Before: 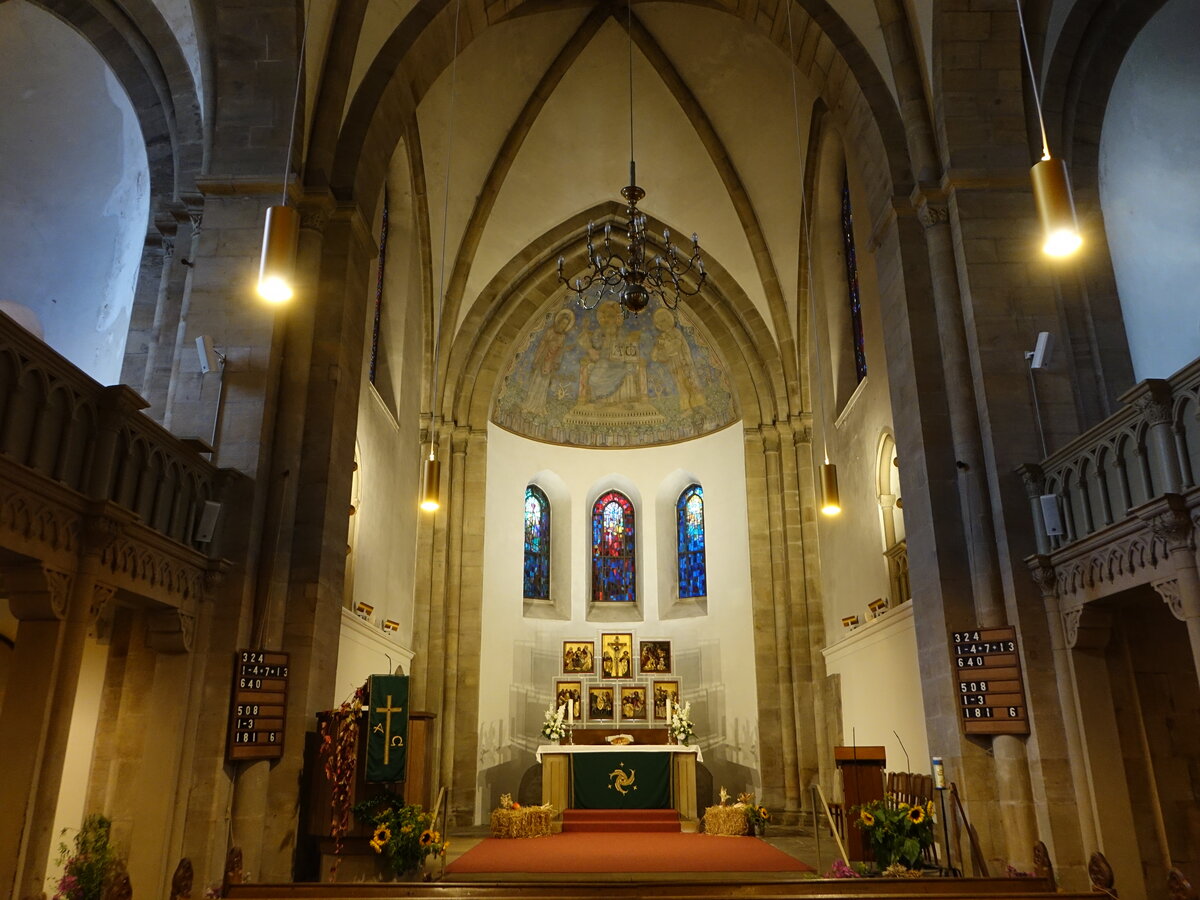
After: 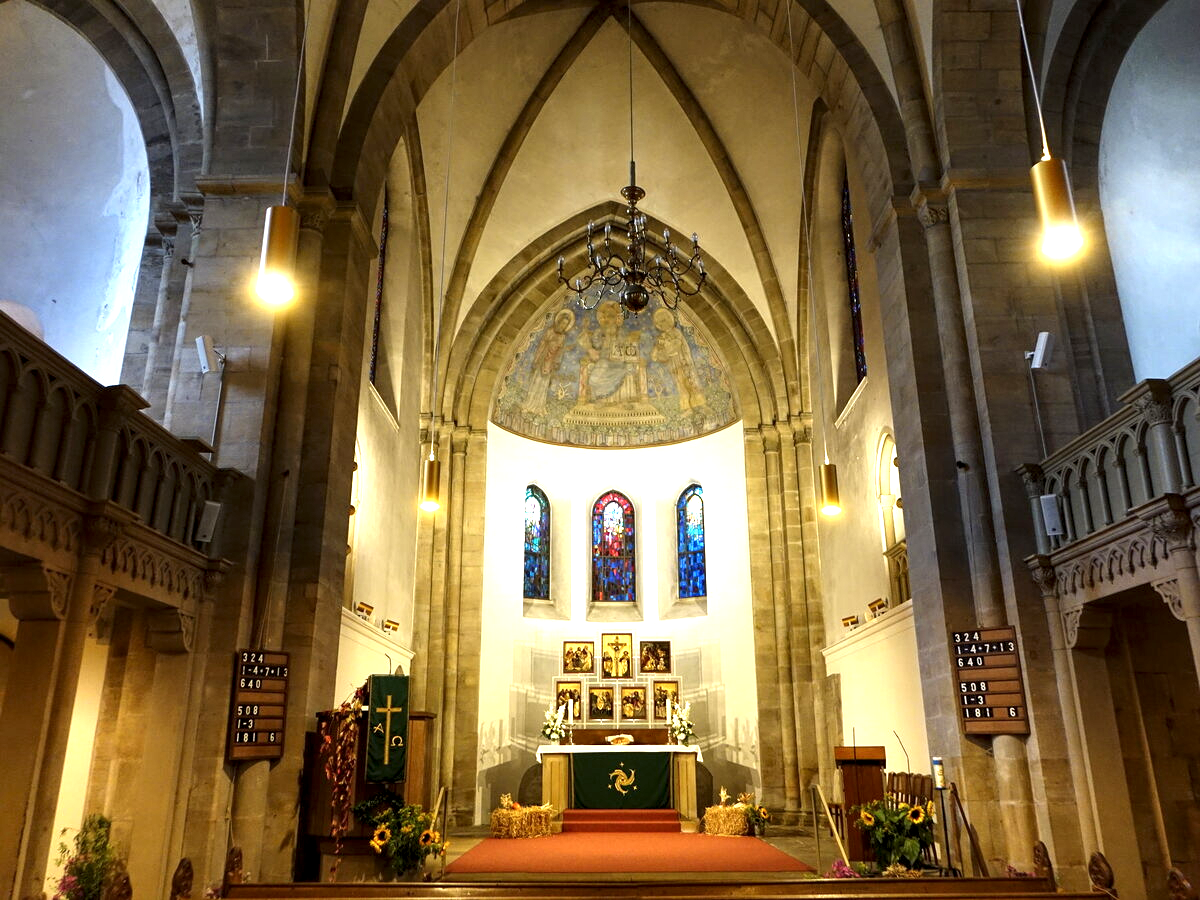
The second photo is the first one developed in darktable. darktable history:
exposure: black level correction 0, exposure 1.015 EV, compensate exposure bias true, compensate highlight preservation false
local contrast: highlights 123%, shadows 126%, detail 140%, midtone range 0.254
